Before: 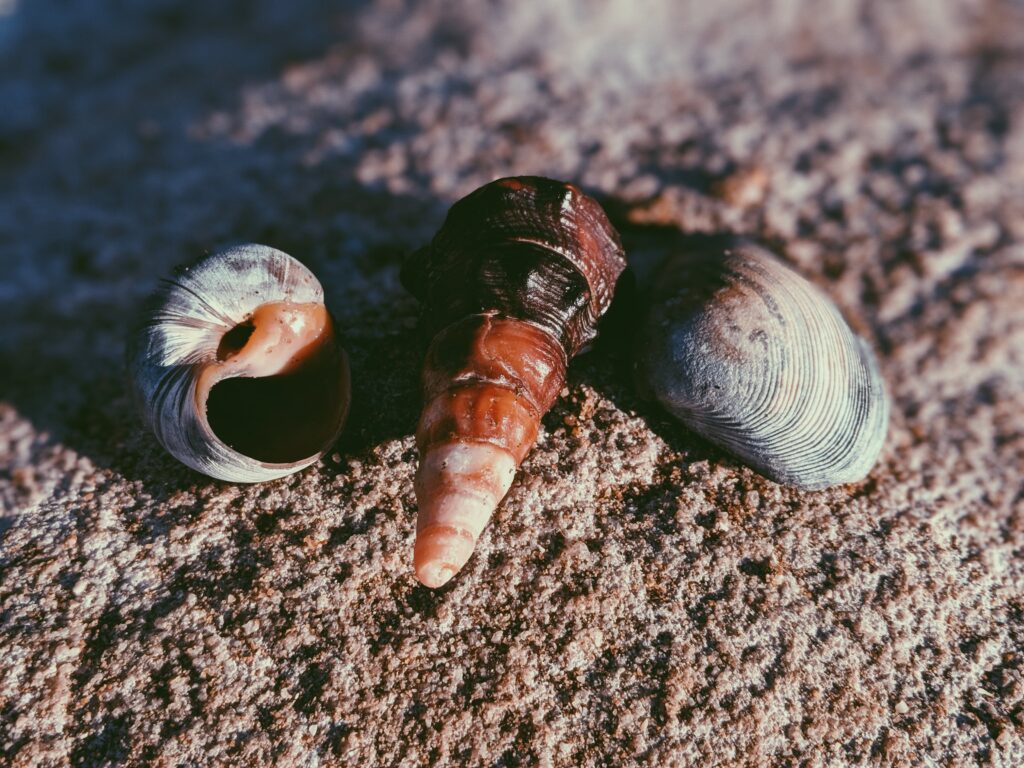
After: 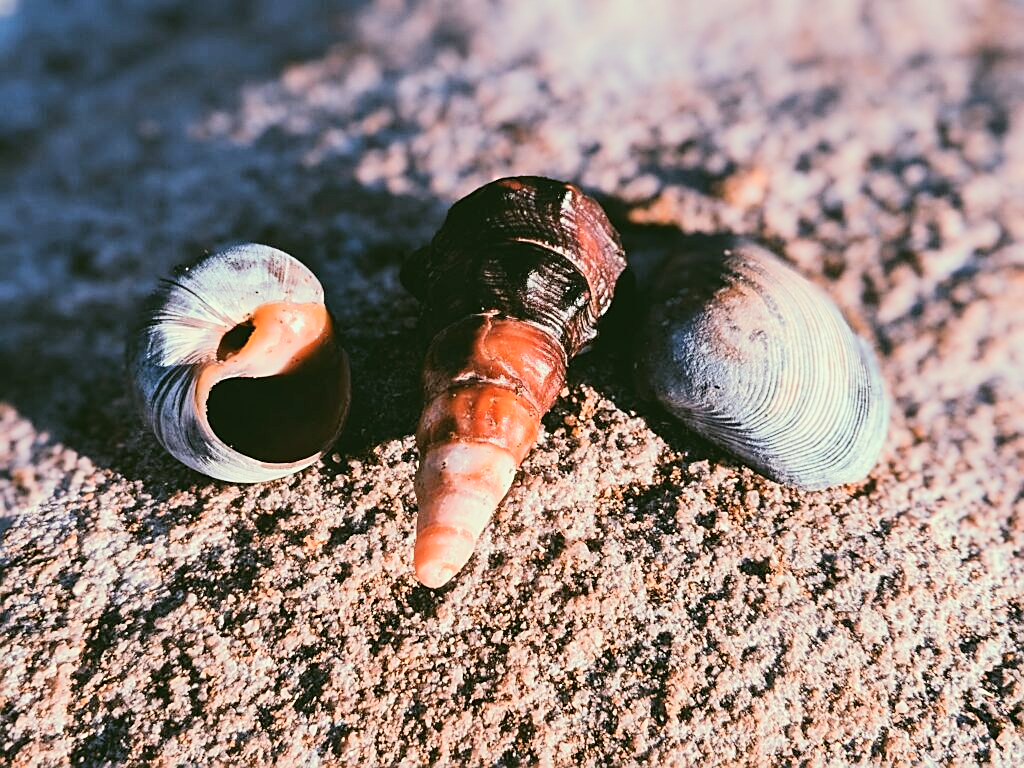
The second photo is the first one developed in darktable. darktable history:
sharpen: on, module defaults
tone equalizer: -7 EV 0.15 EV, -6 EV 0.598 EV, -5 EV 1.15 EV, -4 EV 1.3 EV, -3 EV 1.17 EV, -2 EV 0.6 EV, -1 EV 0.151 EV, edges refinement/feathering 500, mask exposure compensation -1.57 EV, preserve details no
